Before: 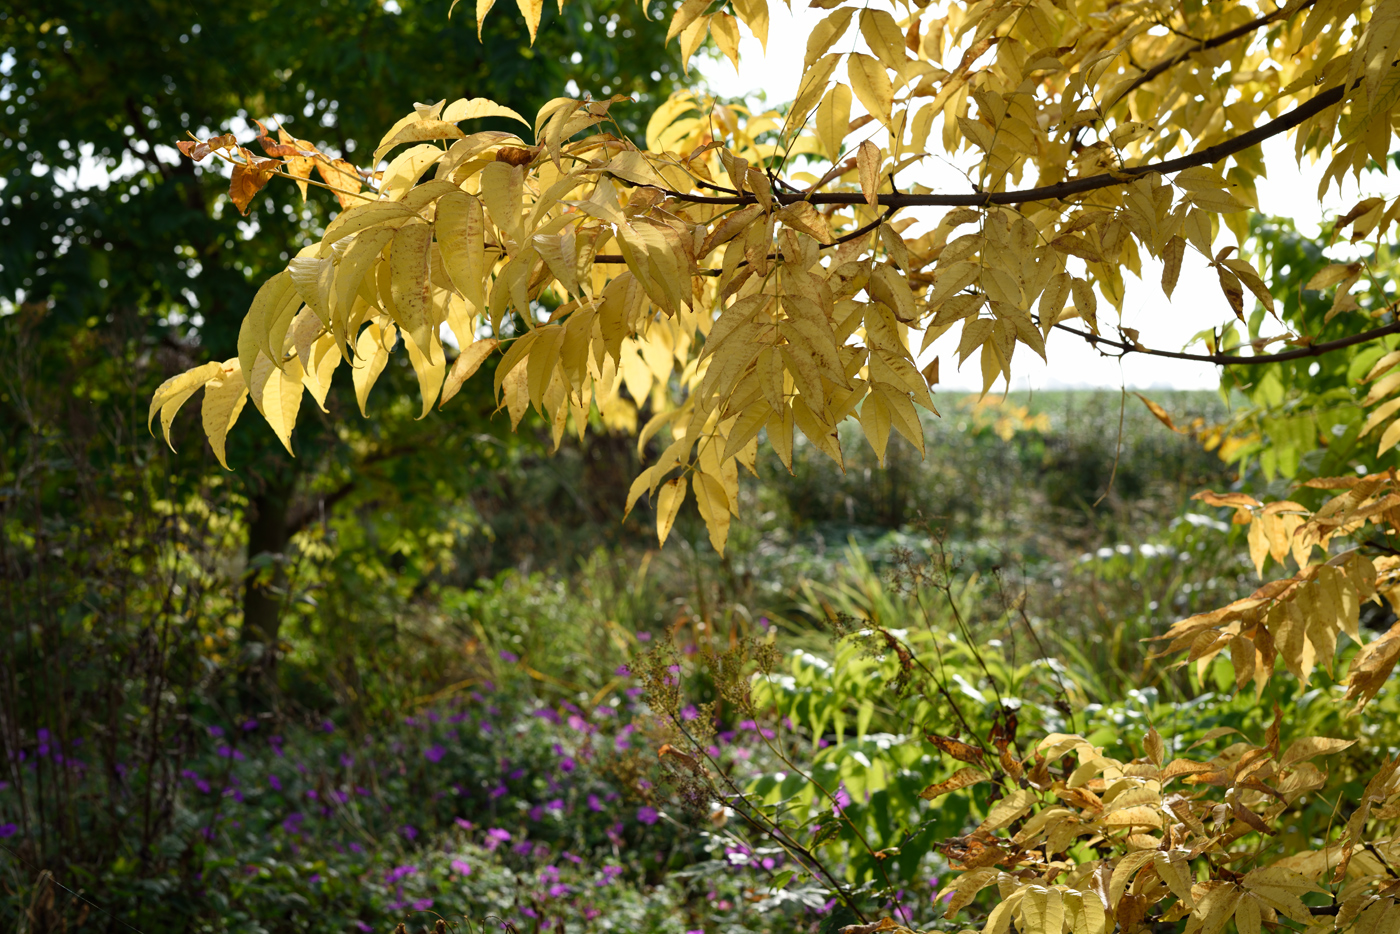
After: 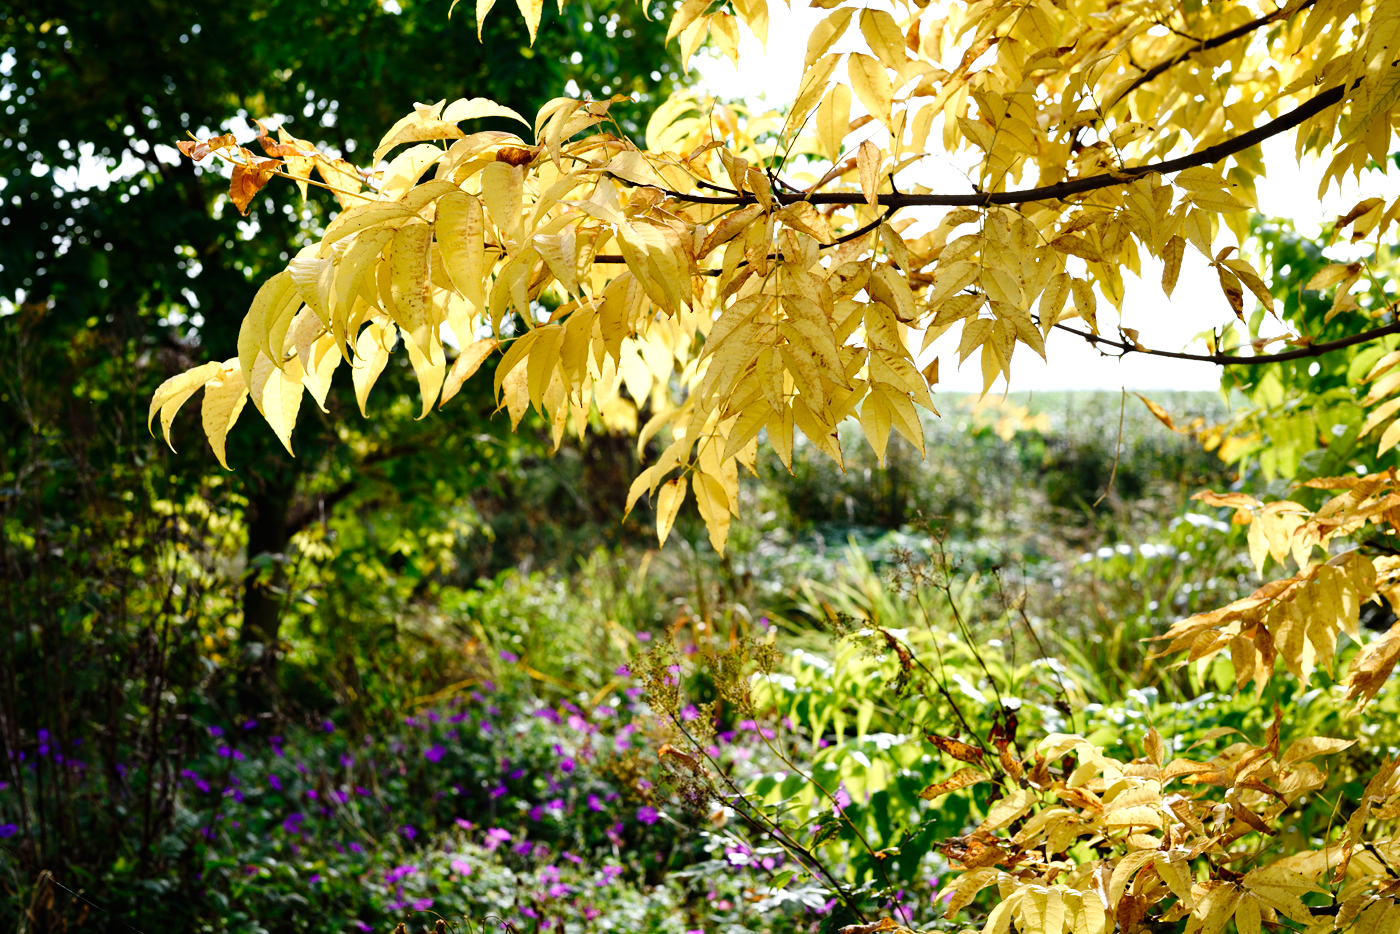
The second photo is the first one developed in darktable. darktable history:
exposure: black level correction 0.001, exposure 0.5 EV, compensate exposure bias true, compensate highlight preservation false
tone curve: curves: ch0 [(0, 0) (0.003, 0.006) (0.011, 0.007) (0.025, 0.009) (0.044, 0.012) (0.069, 0.021) (0.1, 0.036) (0.136, 0.056) (0.177, 0.105) (0.224, 0.165) (0.277, 0.251) (0.335, 0.344) (0.399, 0.439) (0.468, 0.532) (0.543, 0.628) (0.623, 0.718) (0.709, 0.797) (0.801, 0.874) (0.898, 0.943) (1, 1)], preserve colors none
color calibration: illuminant as shot in camera, x 0.358, y 0.373, temperature 4628.91 K
